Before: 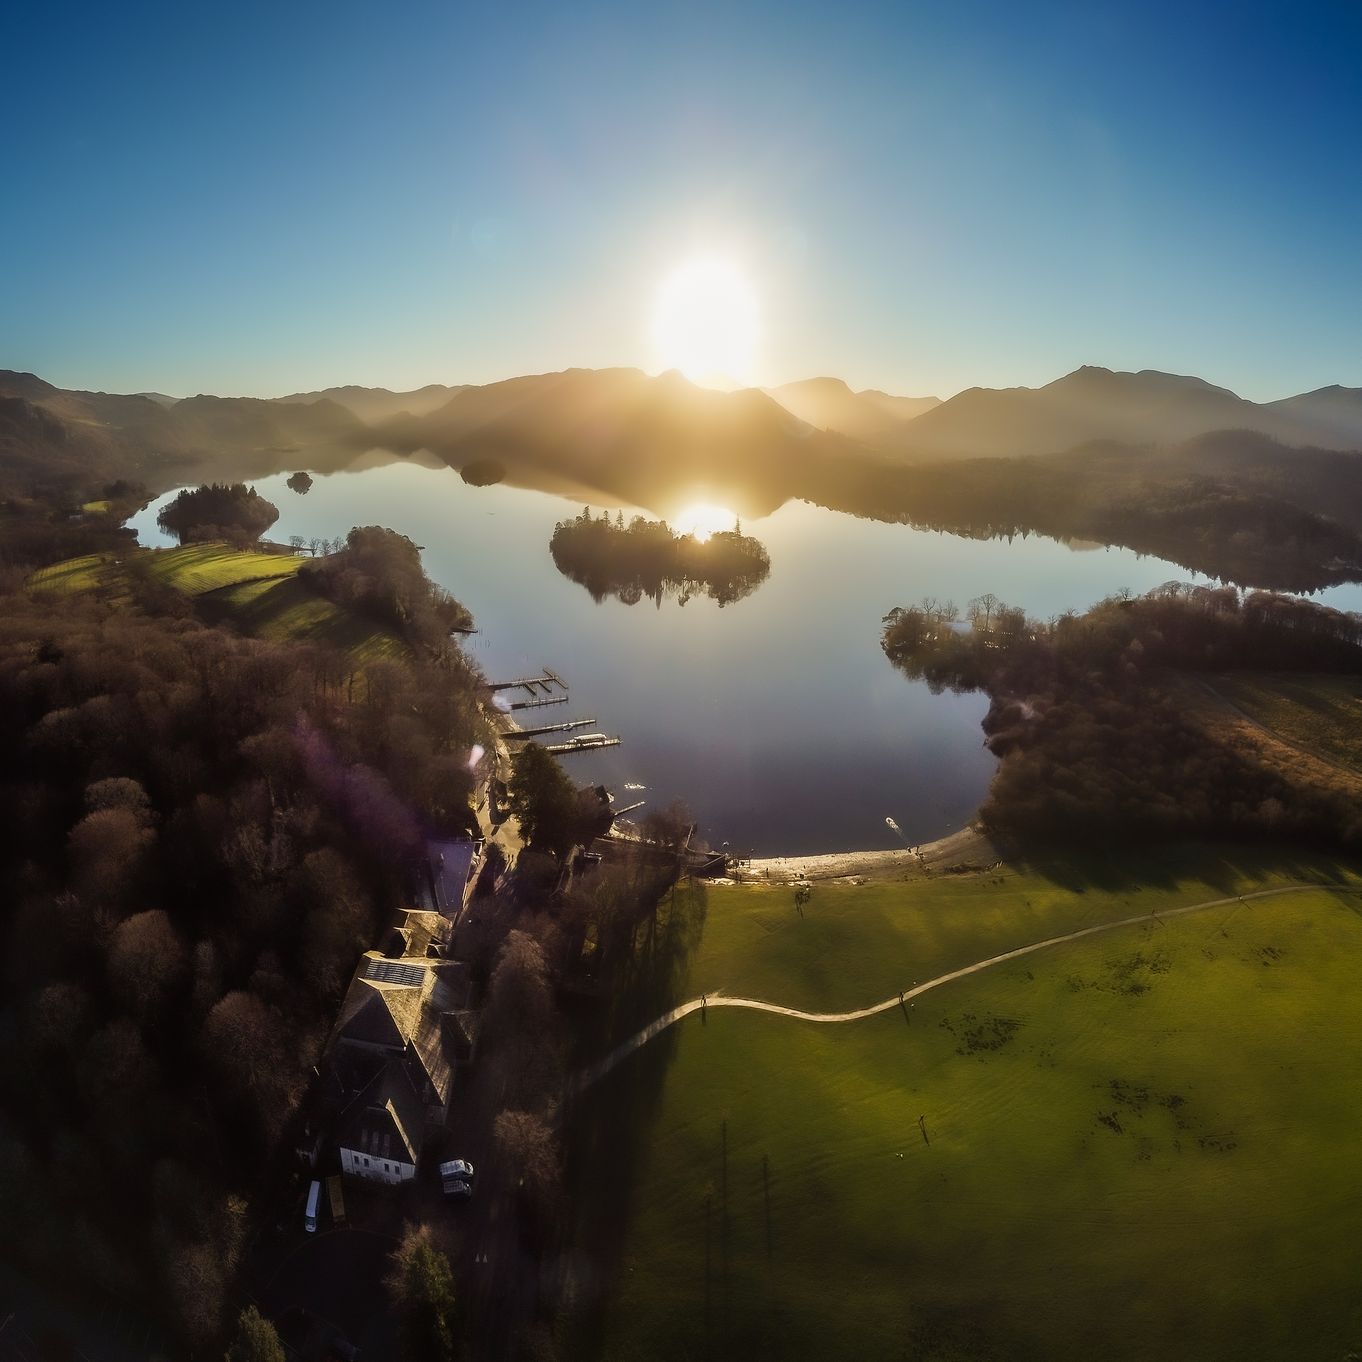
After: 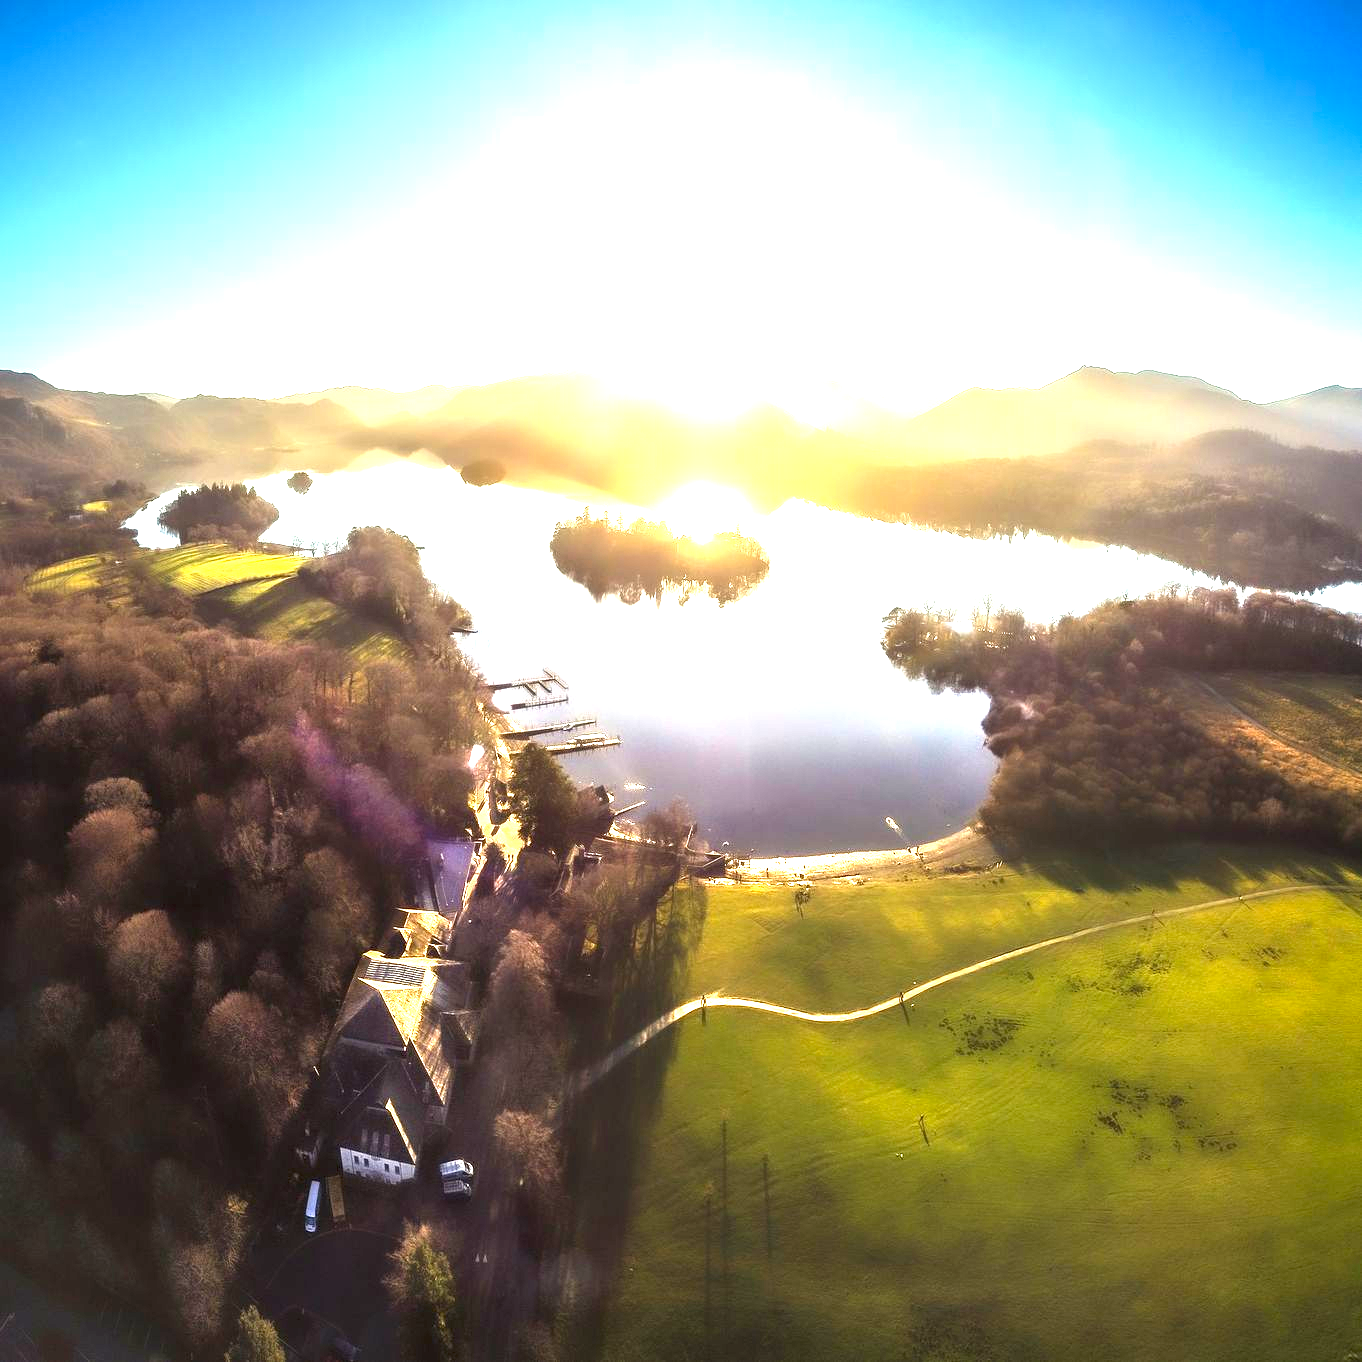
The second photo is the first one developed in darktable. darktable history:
color contrast: green-magenta contrast 1.1, blue-yellow contrast 1.1, unbound 0
local contrast: highlights 100%, shadows 100%, detail 120%, midtone range 0.2
exposure: black level correction 0, exposure 2.327 EV, compensate exposure bias true, compensate highlight preservation false
